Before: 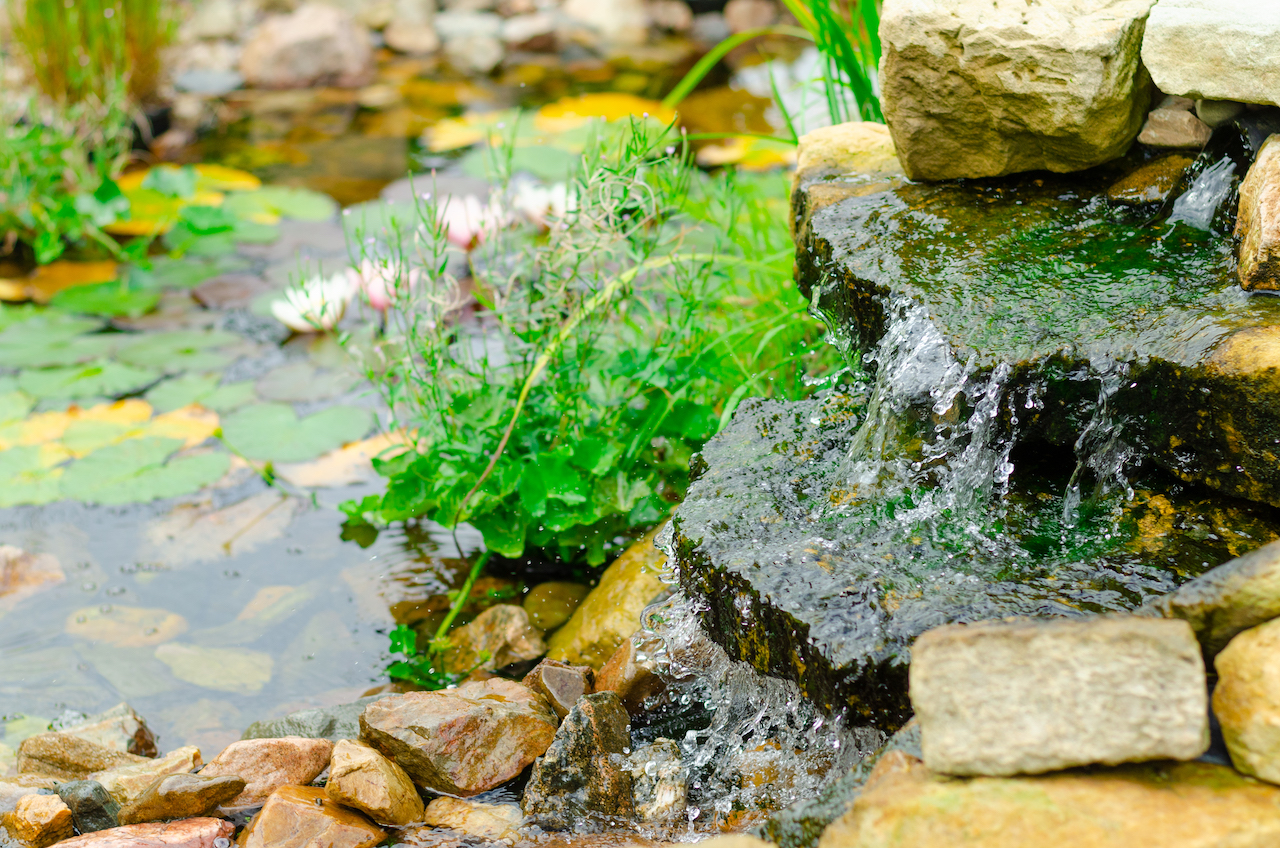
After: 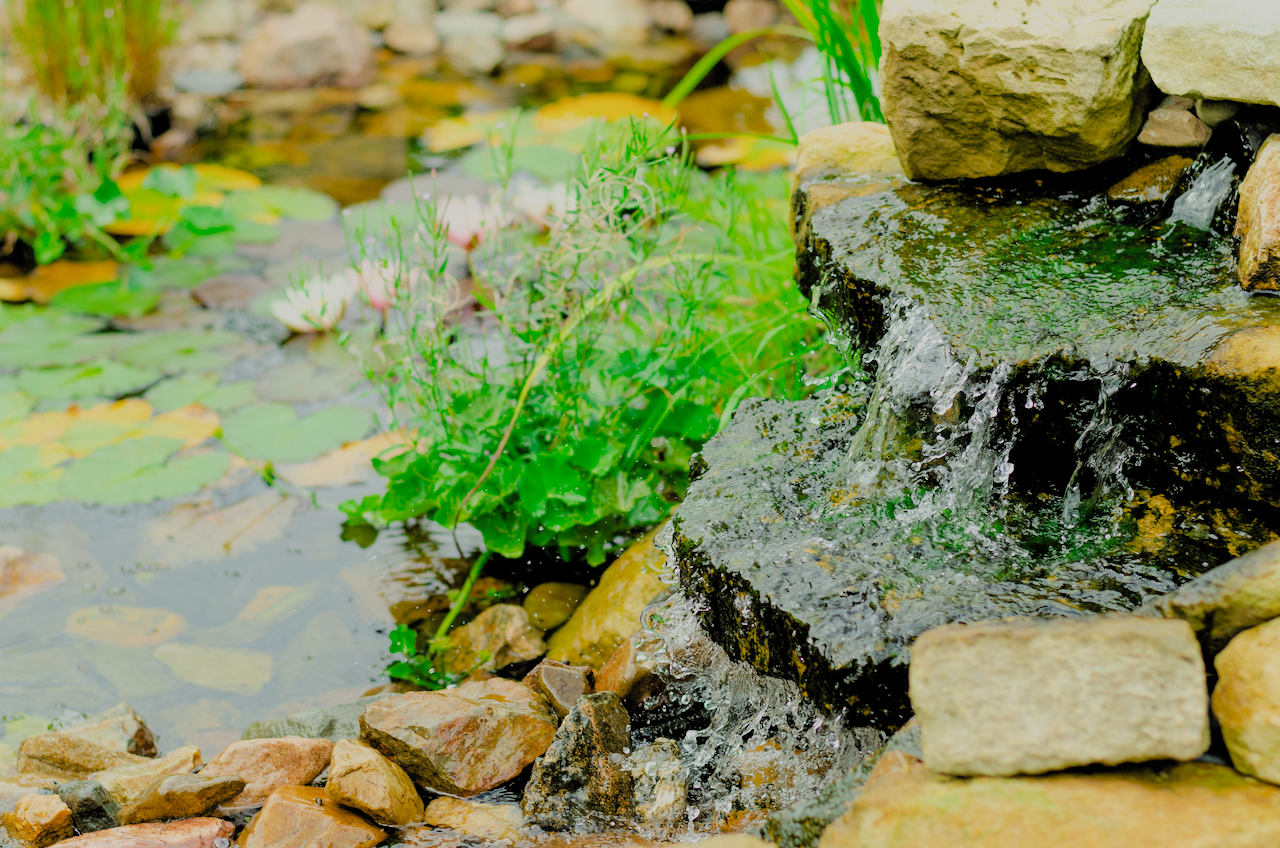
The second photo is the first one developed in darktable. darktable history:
color balance: mode lift, gamma, gain (sRGB), lift [1.04, 1, 1, 0.97], gamma [1.01, 1, 1, 0.97], gain [0.96, 1, 1, 0.97]
filmic rgb: black relative exposure -4.58 EV, white relative exposure 4.8 EV, threshold 3 EV, hardness 2.36, latitude 36.07%, contrast 1.048, highlights saturation mix 1.32%, shadows ↔ highlights balance 1.25%, color science v4 (2020), enable highlight reconstruction true
